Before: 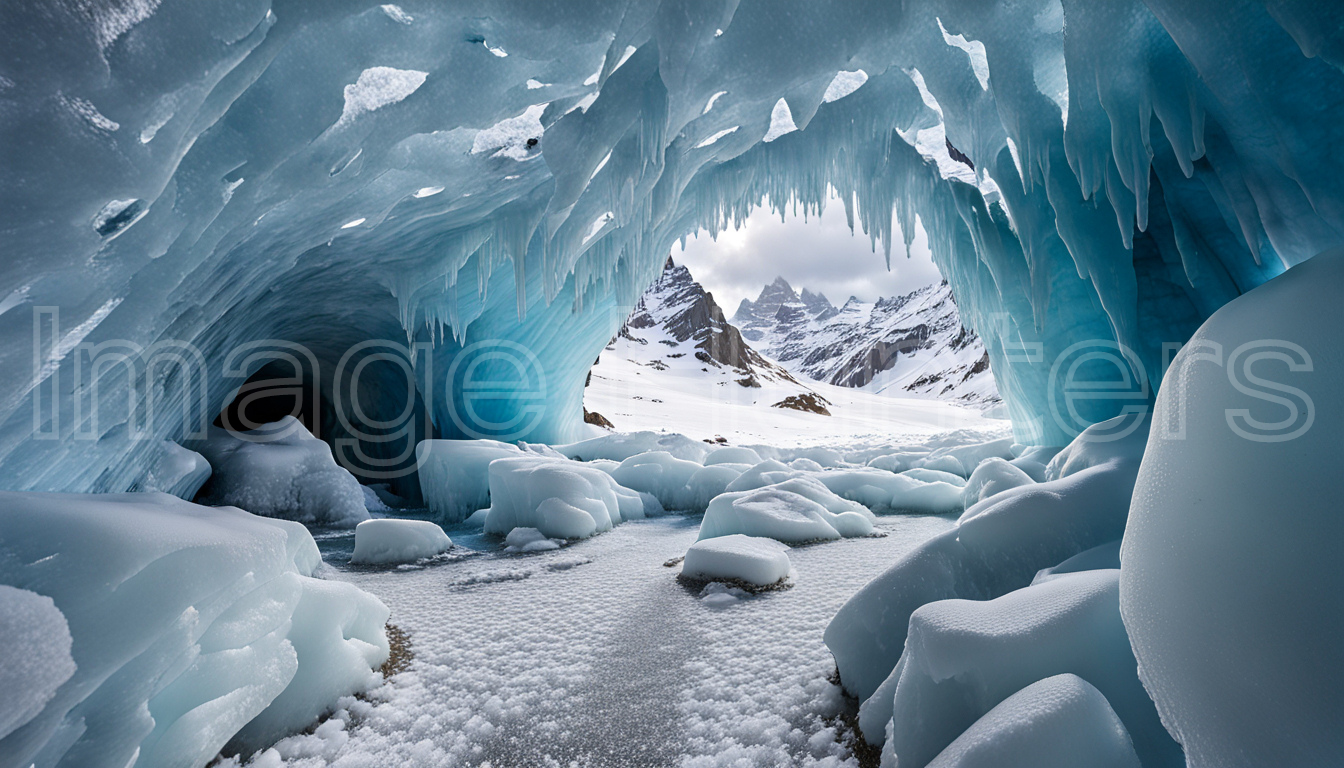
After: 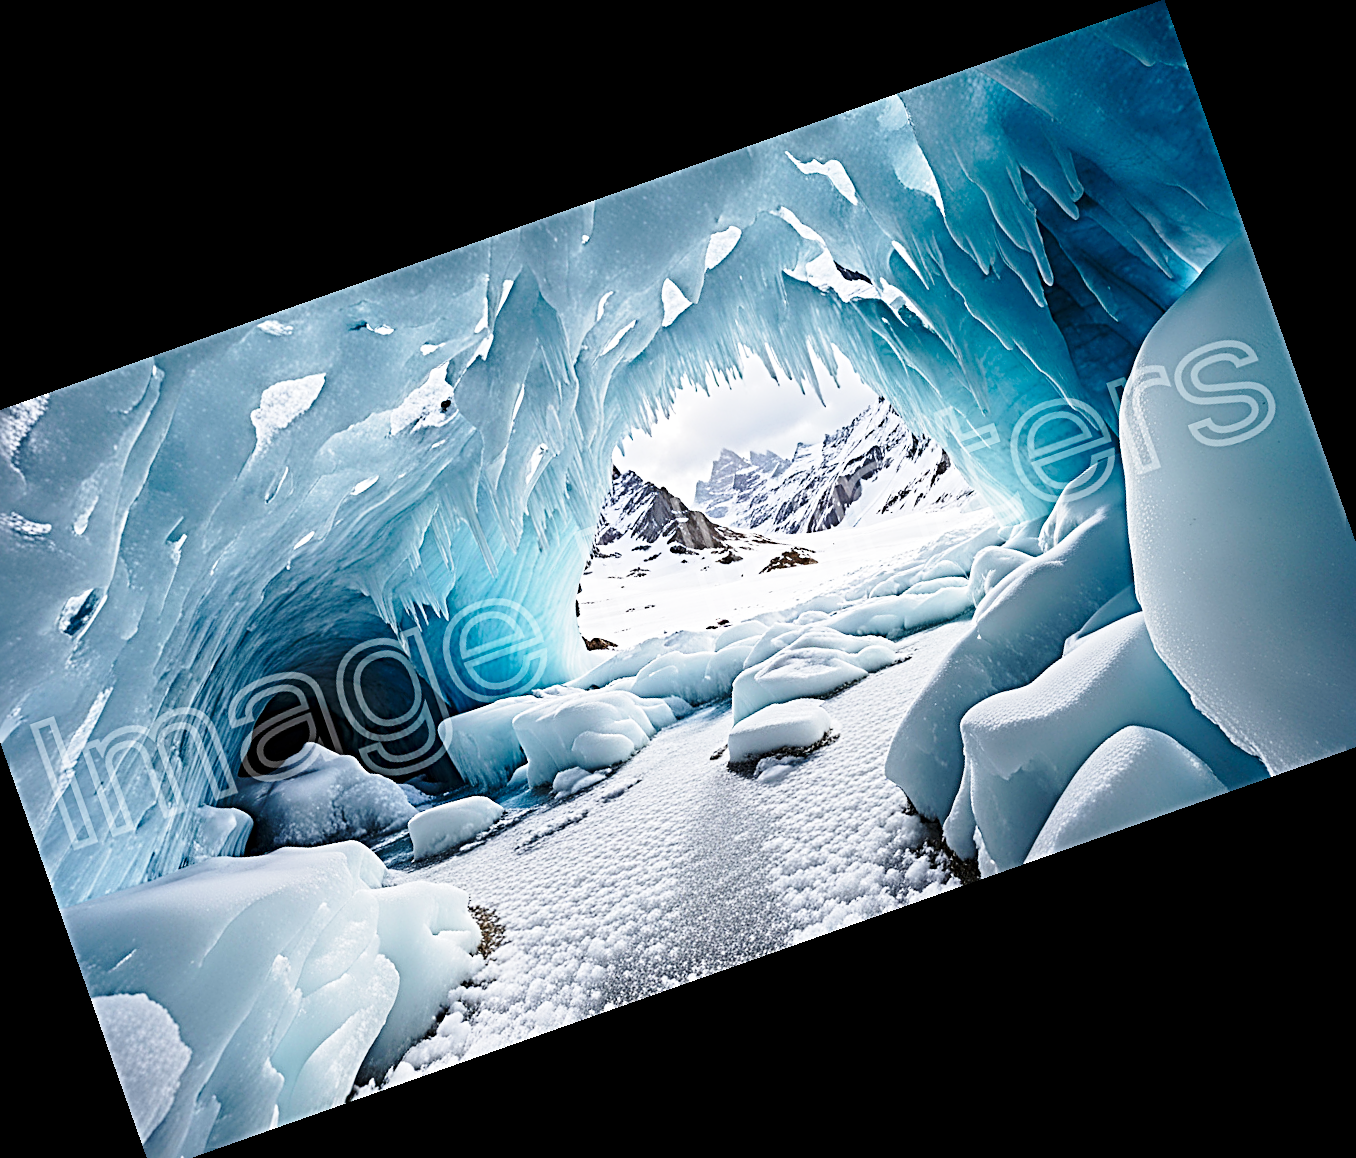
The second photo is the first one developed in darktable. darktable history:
white balance: emerald 1
sharpen: radius 3.69, amount 0.928
base curve: curves: ch0 [(0, 0) (0.028, 0.03) (0.121, 0.232) (0.46, 0.748) (0.859, 0.968) (1, 1)], preserve colors none
crop and rotate: angle 19.43°, left 6.812%, right 4.125%, bottom 1.087%
